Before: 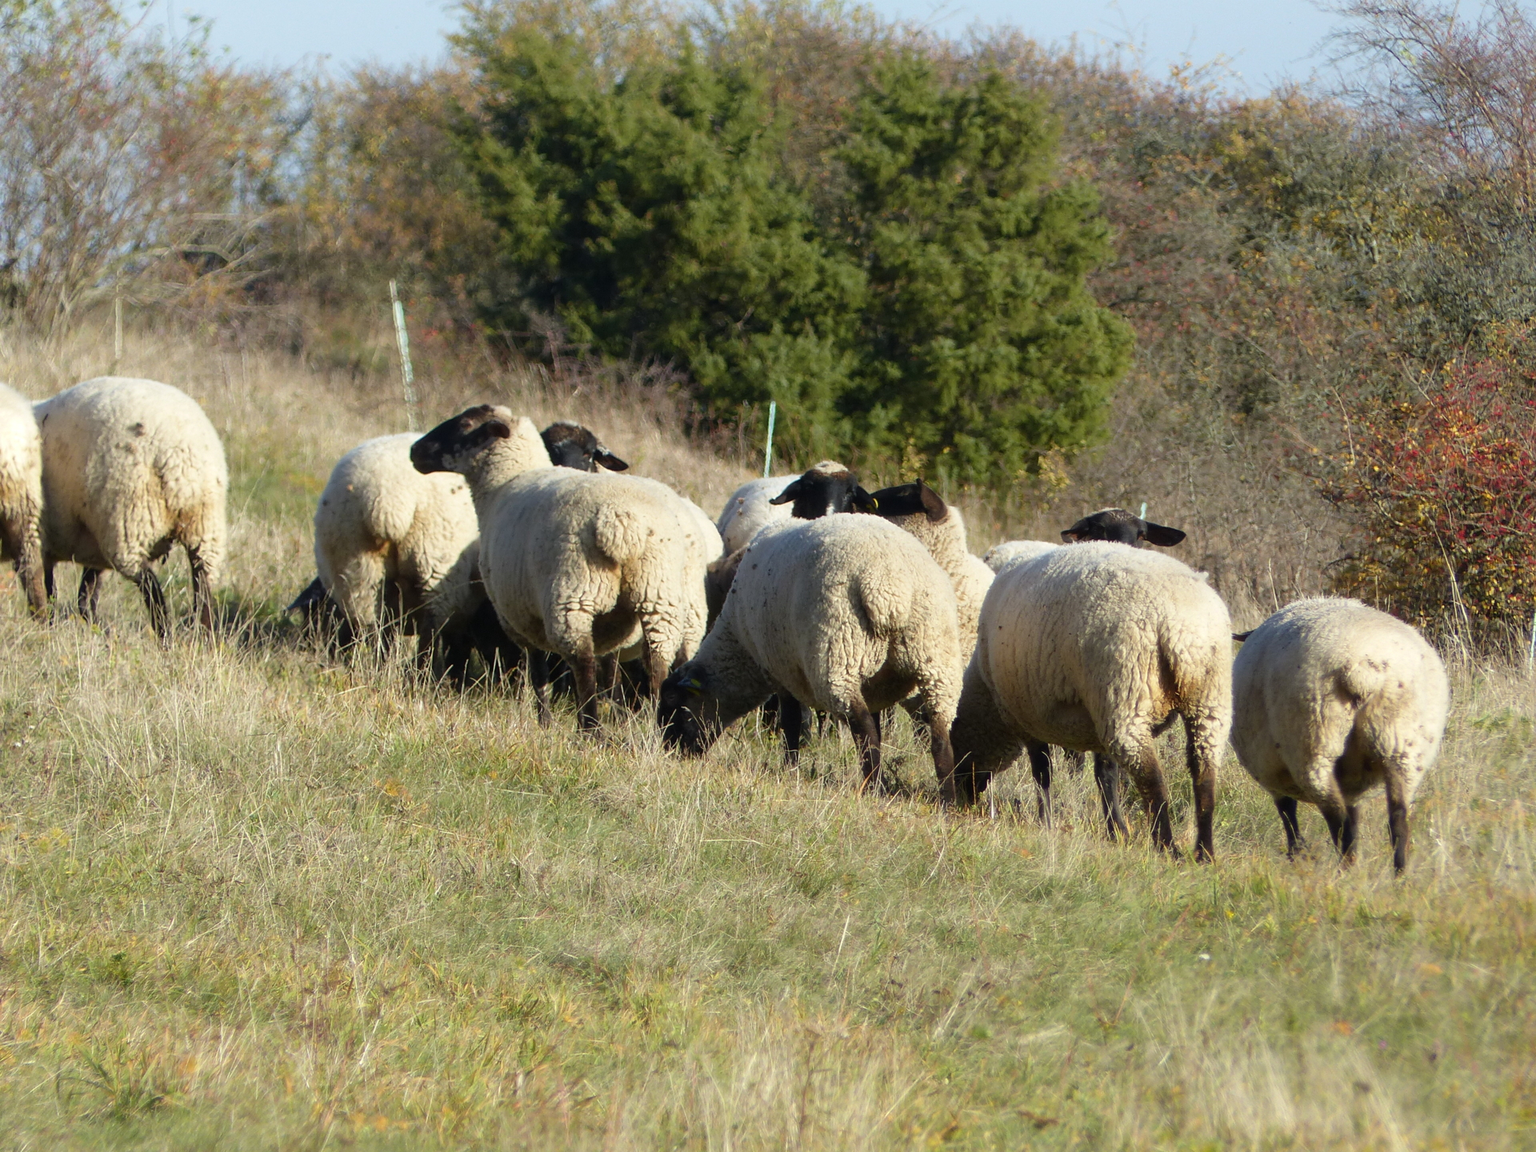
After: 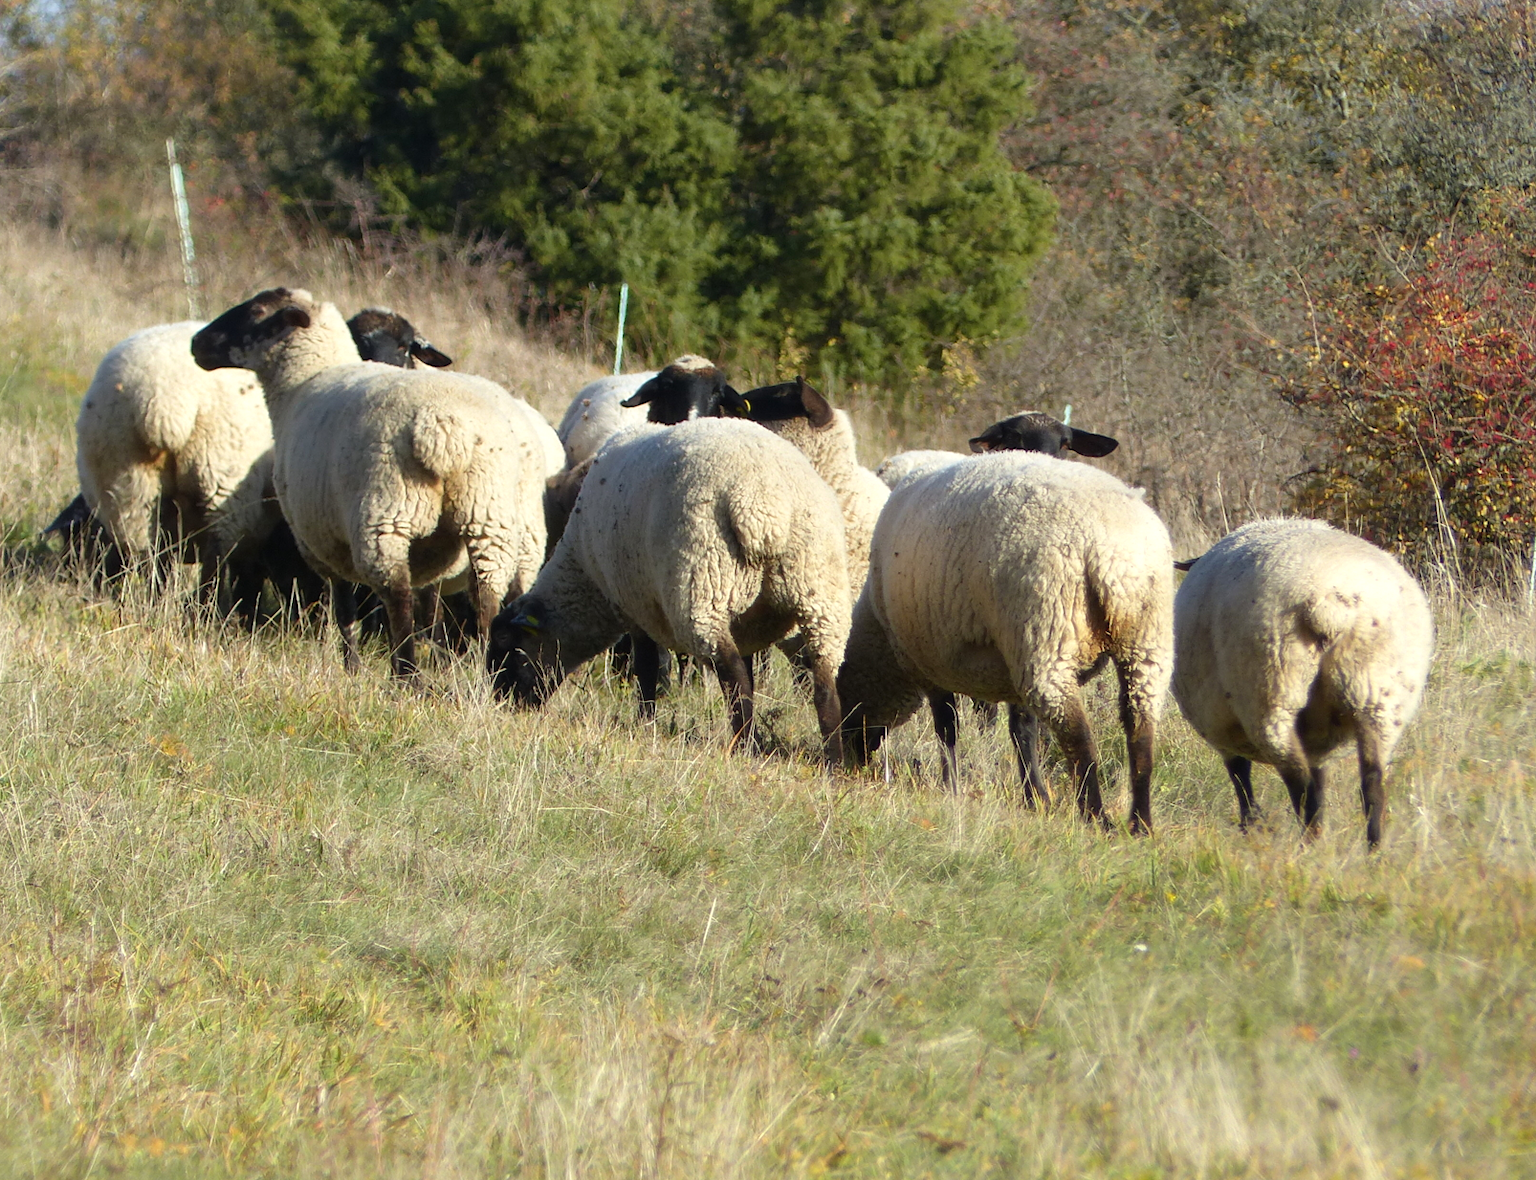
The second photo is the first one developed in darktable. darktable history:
crop: left 16.315%, top 14.246%
exposure: exposure 0.178 EV, compensate exposure bias true, compensate highlight preservation false
